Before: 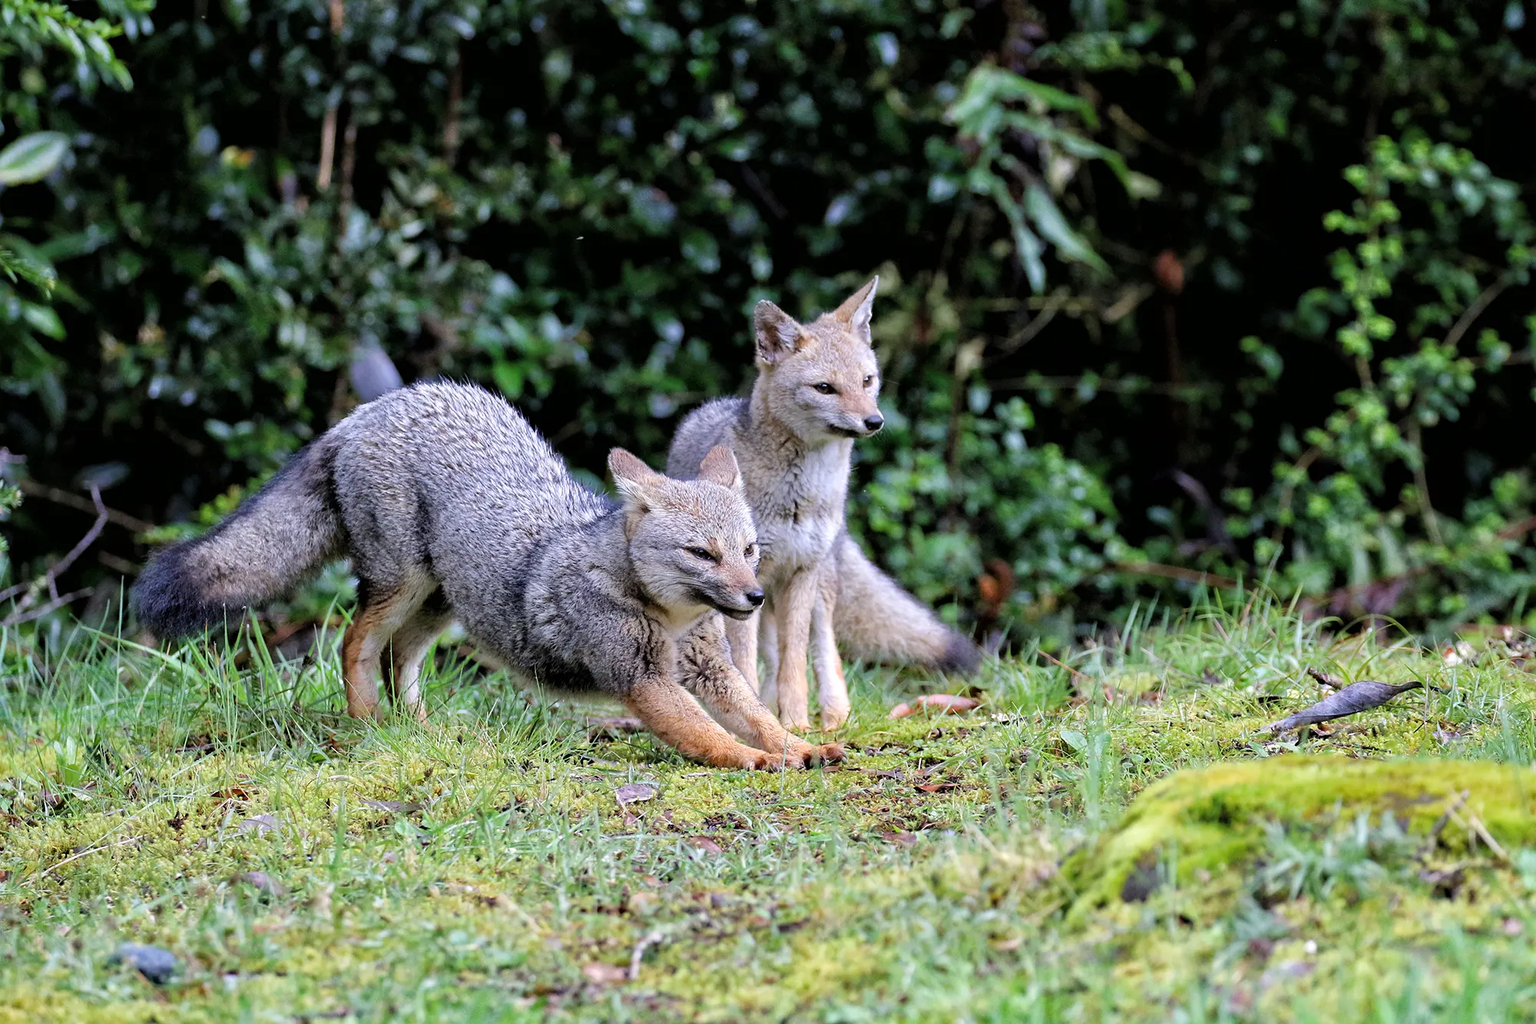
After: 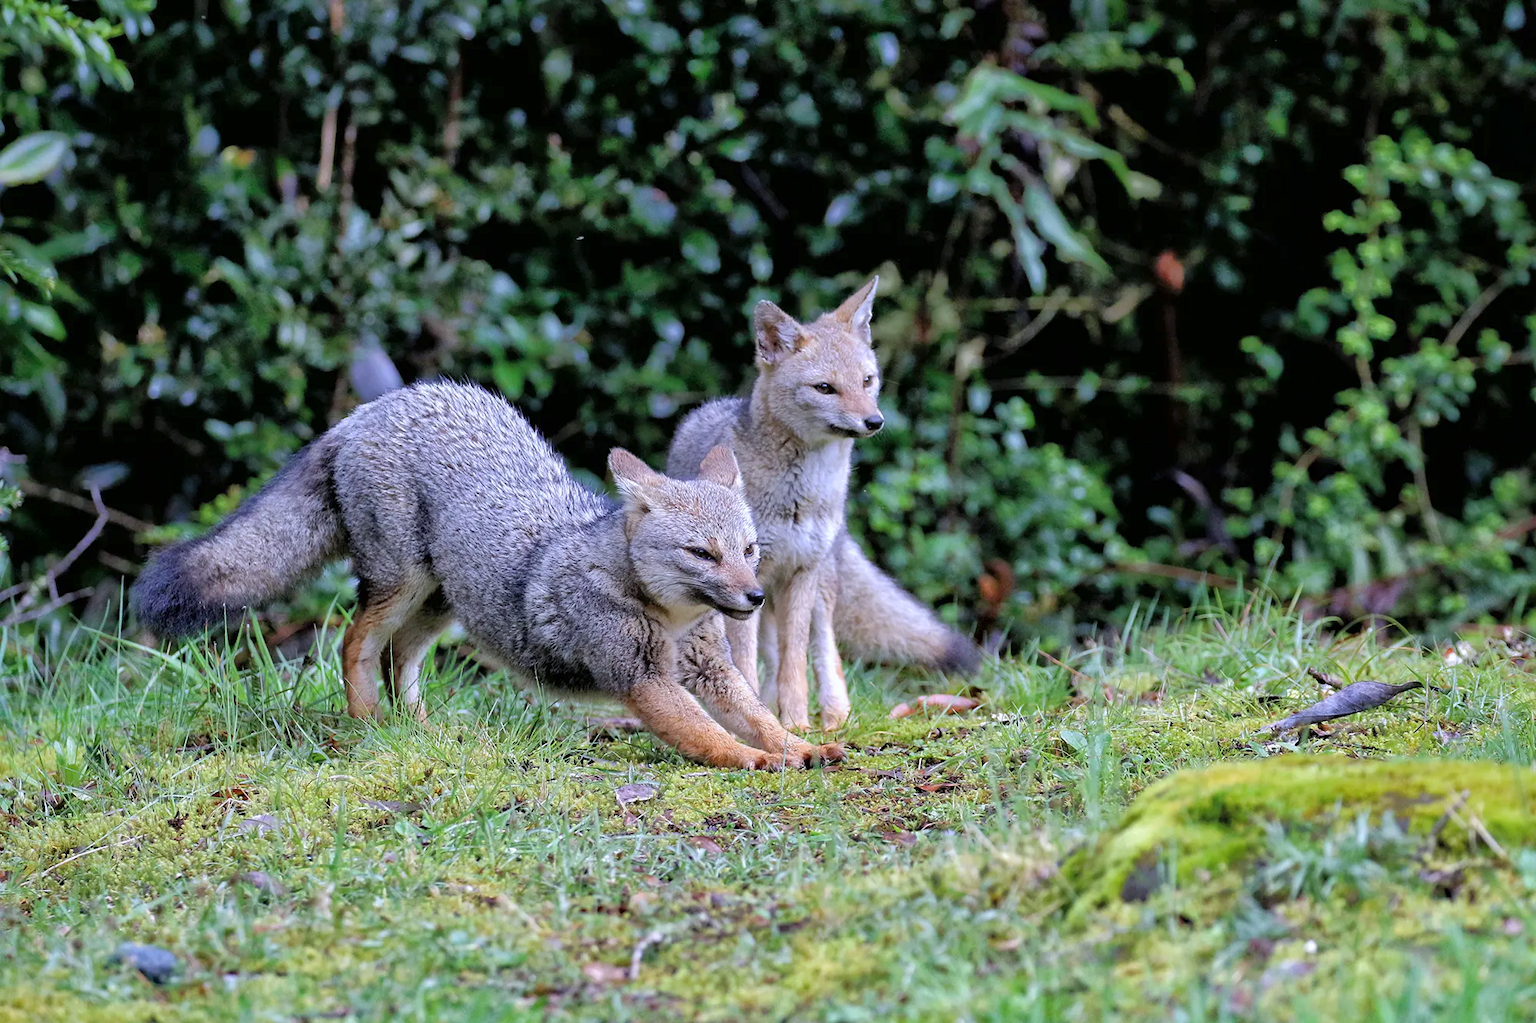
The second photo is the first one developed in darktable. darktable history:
color calibration: illuminant as shot in camera, x 0.358, y 0.373, temperature 4628.91 K
rgb levels: preserve colors max RGB
shadows and highlights: on, module defaults
